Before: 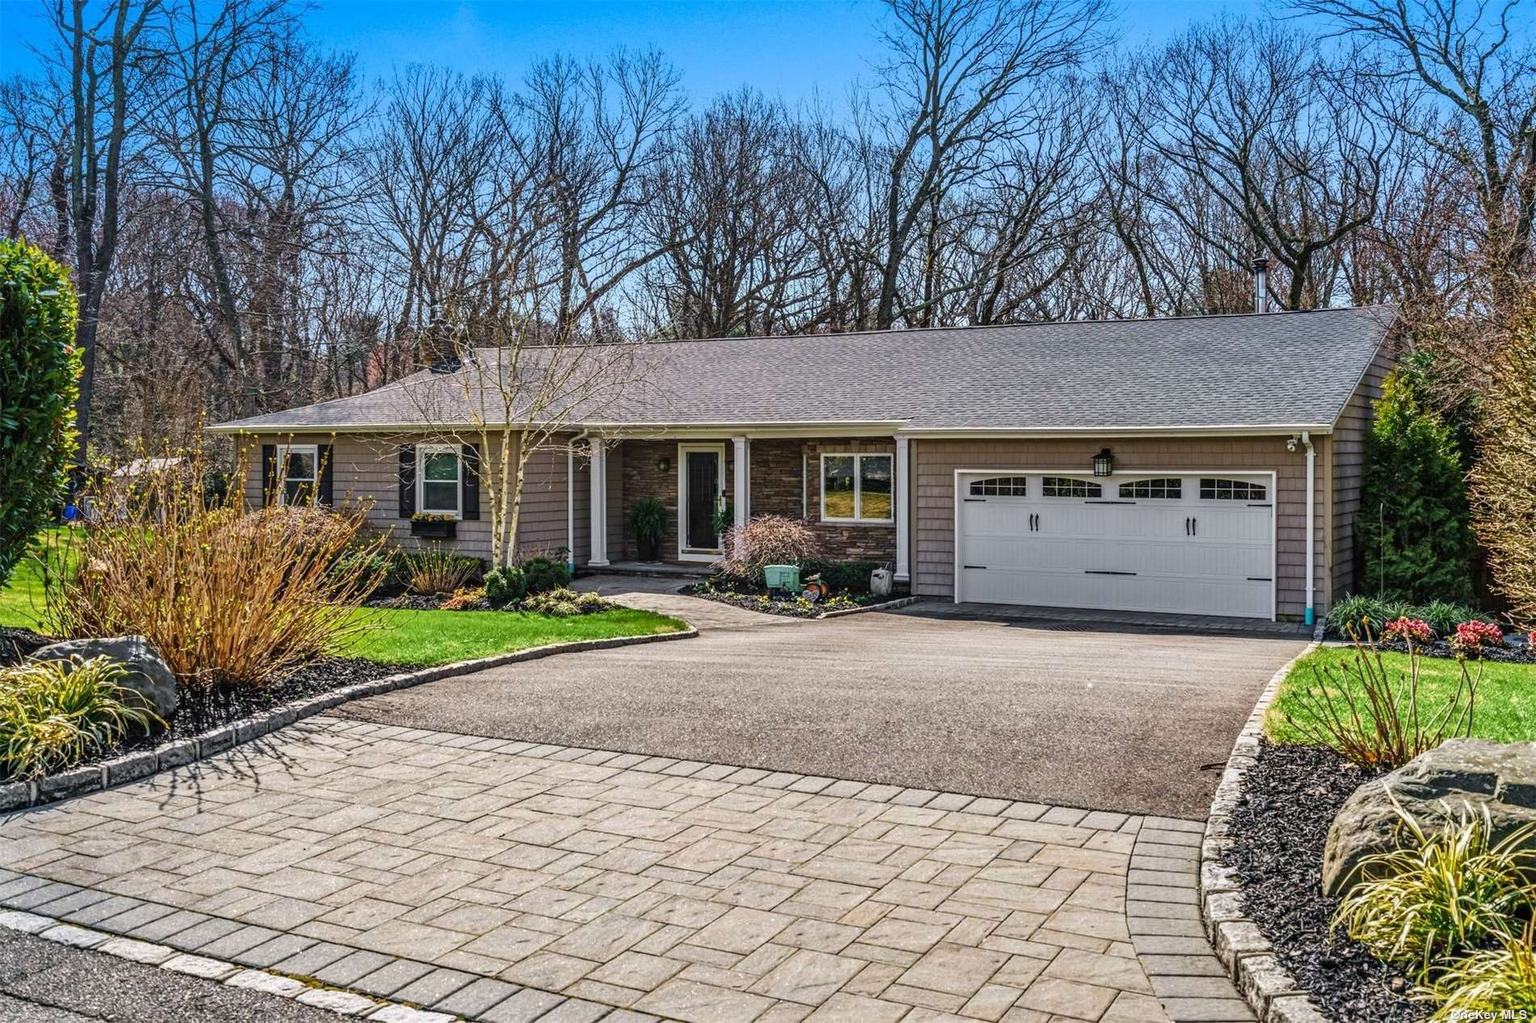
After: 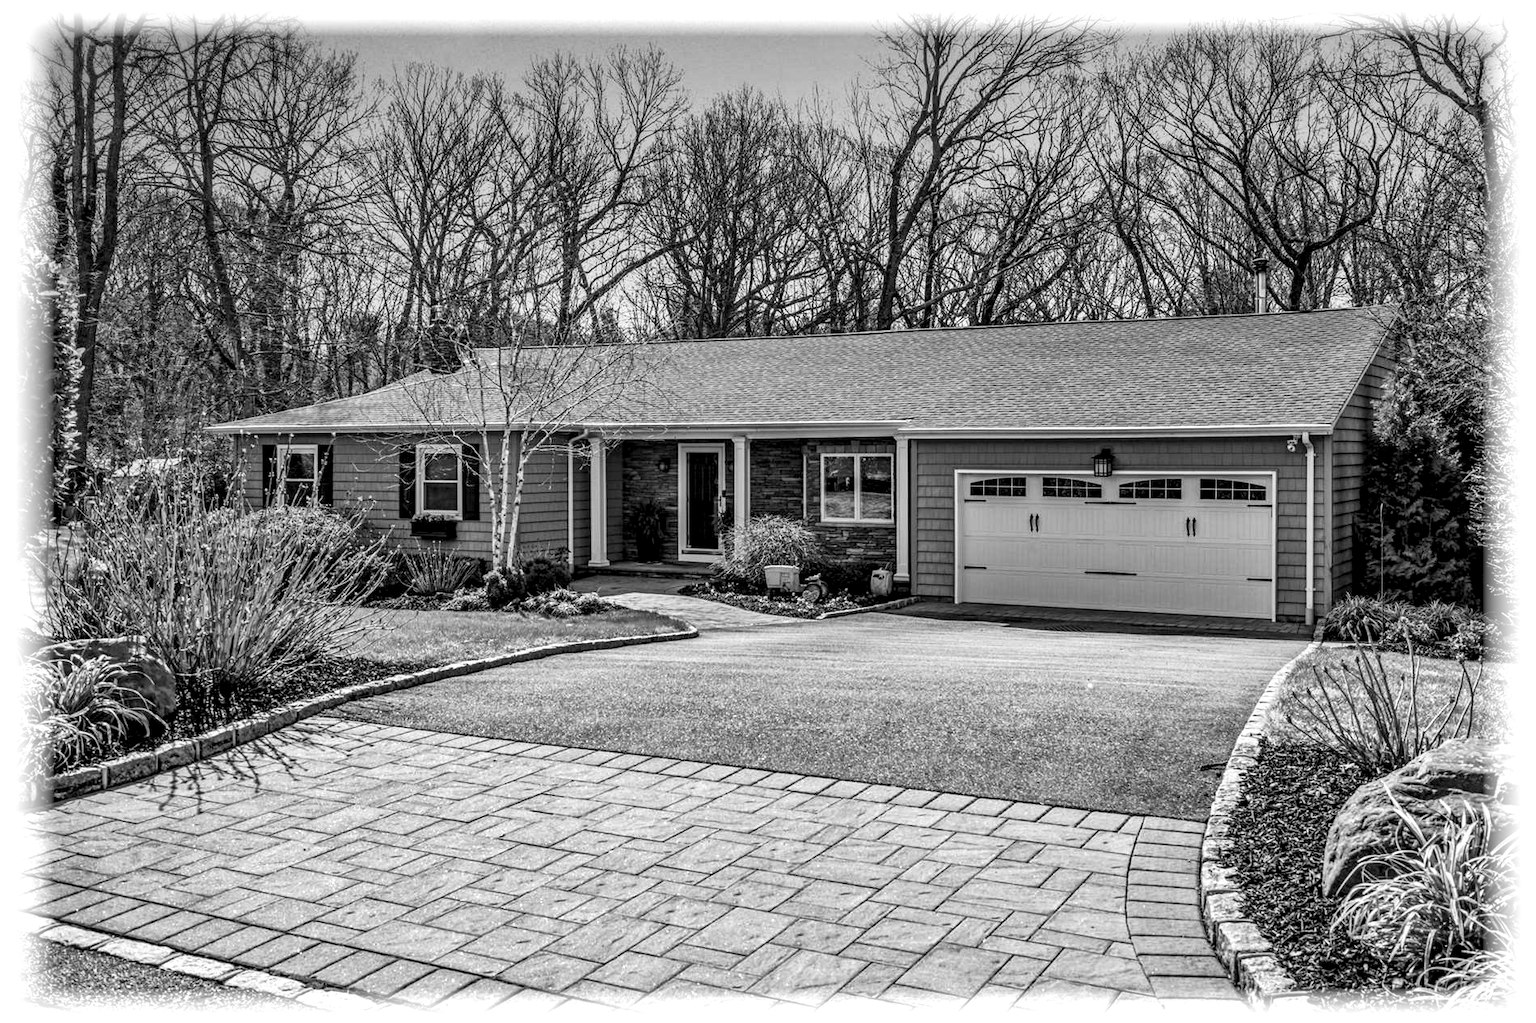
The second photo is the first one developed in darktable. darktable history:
haze removal: strength 0.02, distance 0.25, compatibility mode true, adaptive false
vignetting: fall-off start 93%, fall-off radius 5%, brightness 1, saturation -0.49, automatic ratio true, width/height ratio 1.332, shape 0.04, unbound false
monochrome: on, module defaults
local contrast: mode bilateral grid, contrast 20, coarseness 50, detail 150%, midtone range 0.2
exposure: black level correction 0.007, exposure 0.093 EV, compensate highlight preservation false
